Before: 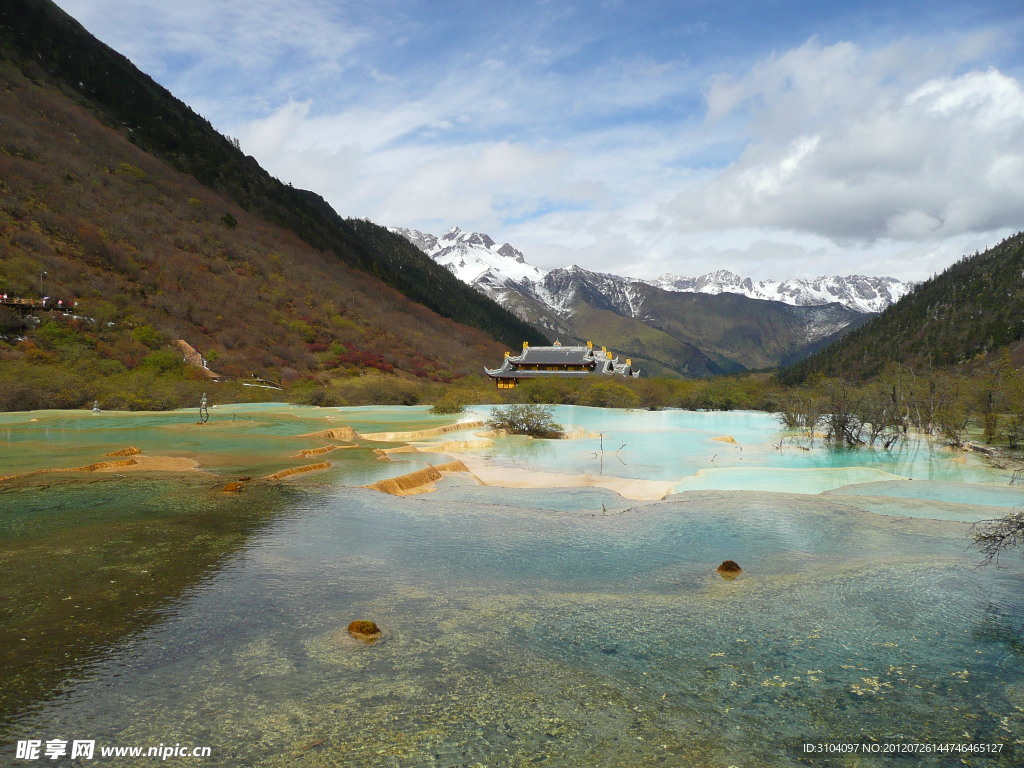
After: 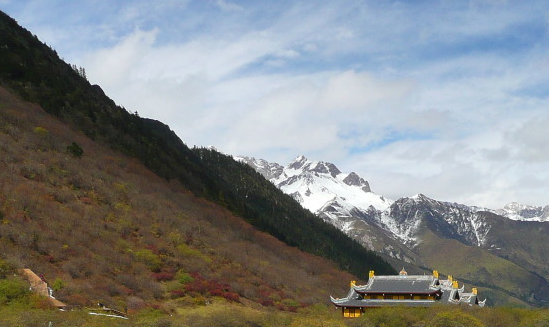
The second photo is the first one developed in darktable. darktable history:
shadows and highlights: low approximation 0.01, soften with gaussian
tone equalizer: on, module defaults
crop: left 15.131%, top 9.306%, right 31.205%, bottom 48.089%
